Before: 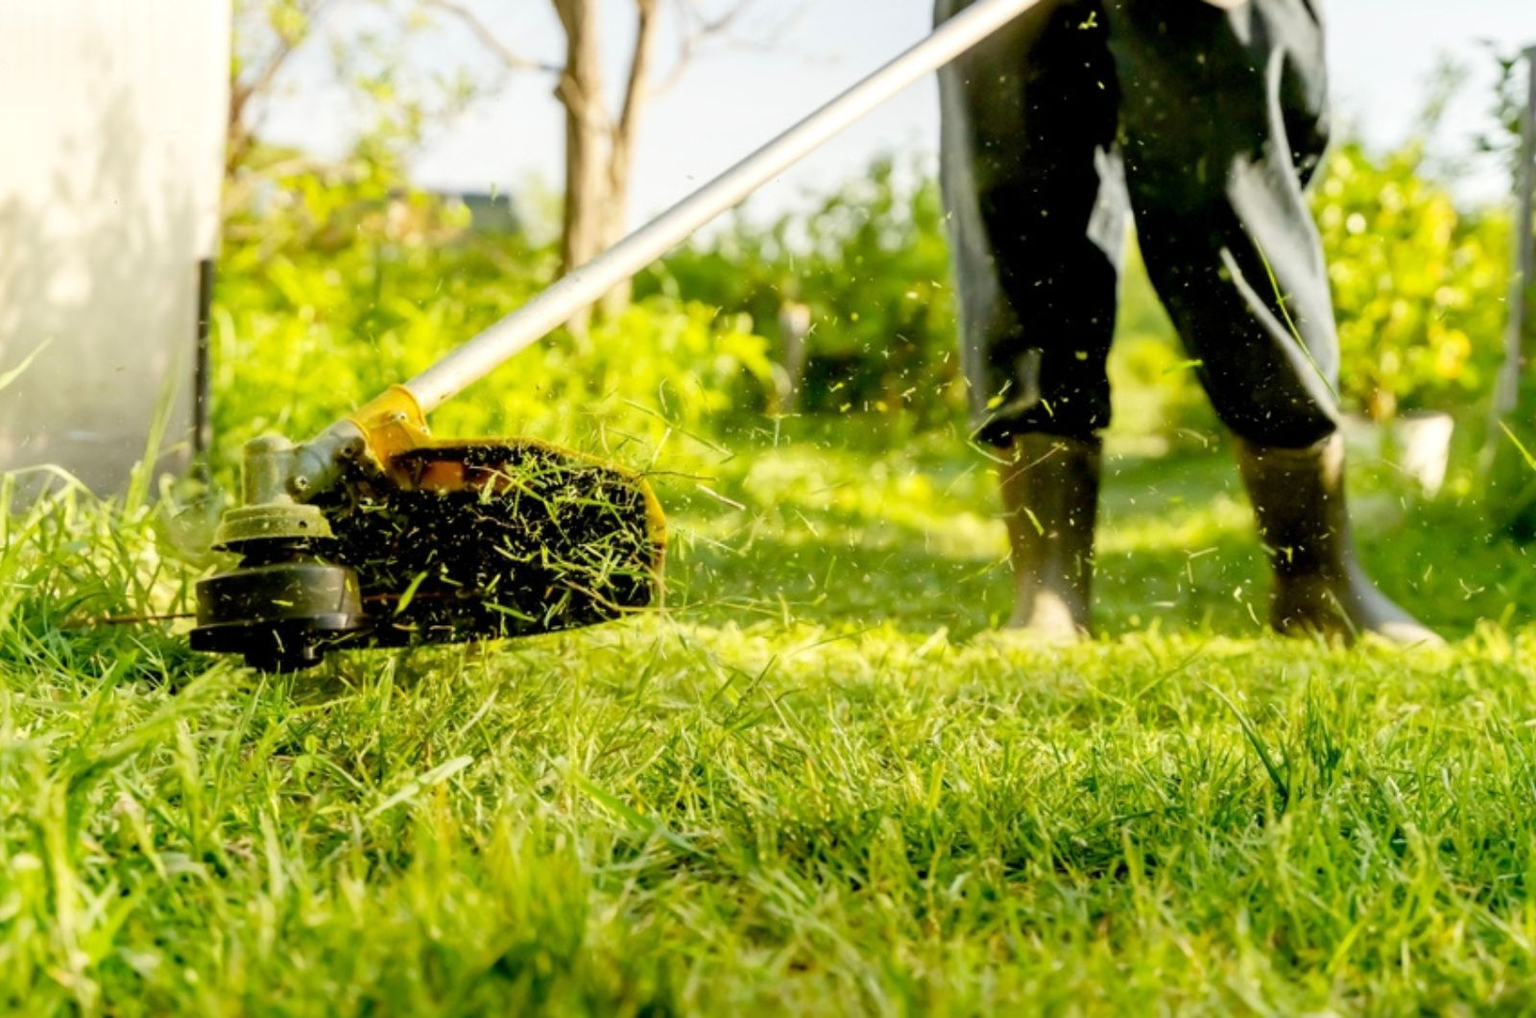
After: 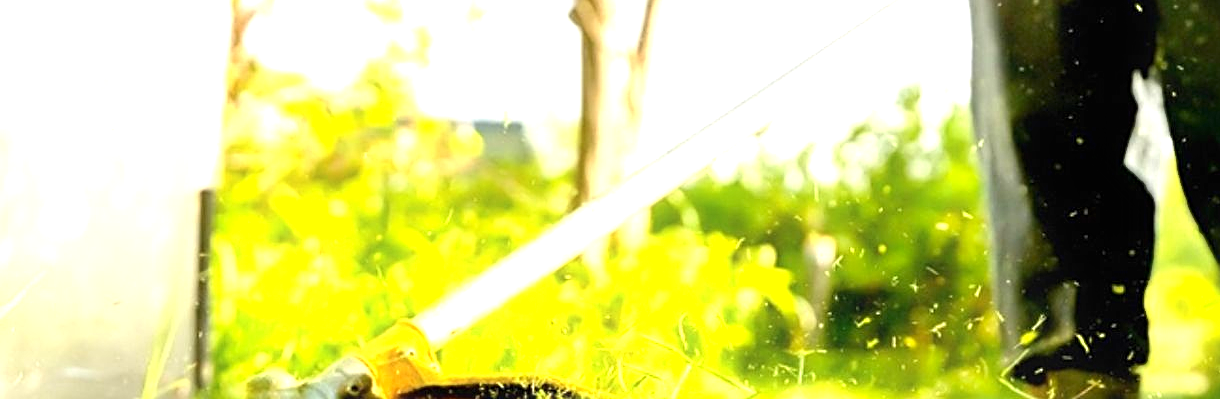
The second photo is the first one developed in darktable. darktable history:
crop: left 0.54%, top 7.642%, right 23.204%, bottom 54.714%
exposure: black level correction 0, exposure 1 EV, compensate exposure bias true, compensate highlight preservation false
sharpen: on, module defaults
contrast equalizer: y [[0.5, 0.486, 0.447, 0.446, 0.489, 0.5], [0.5 ×6], [0.5 ×6], [0 ×6], [0 ×6]]
